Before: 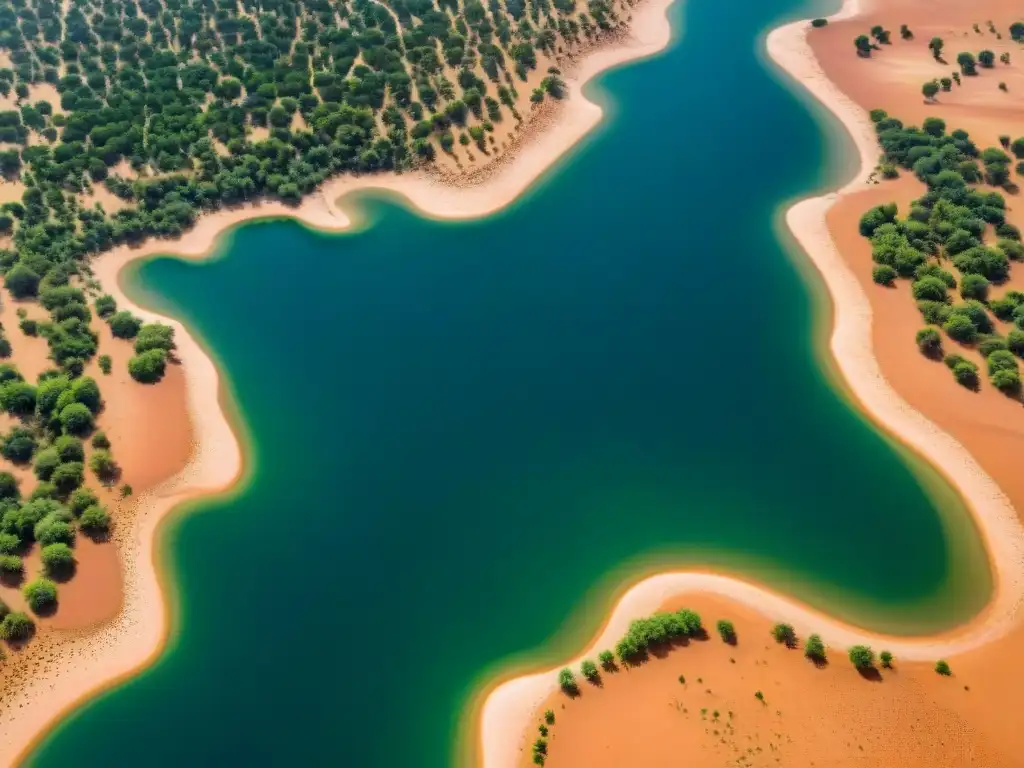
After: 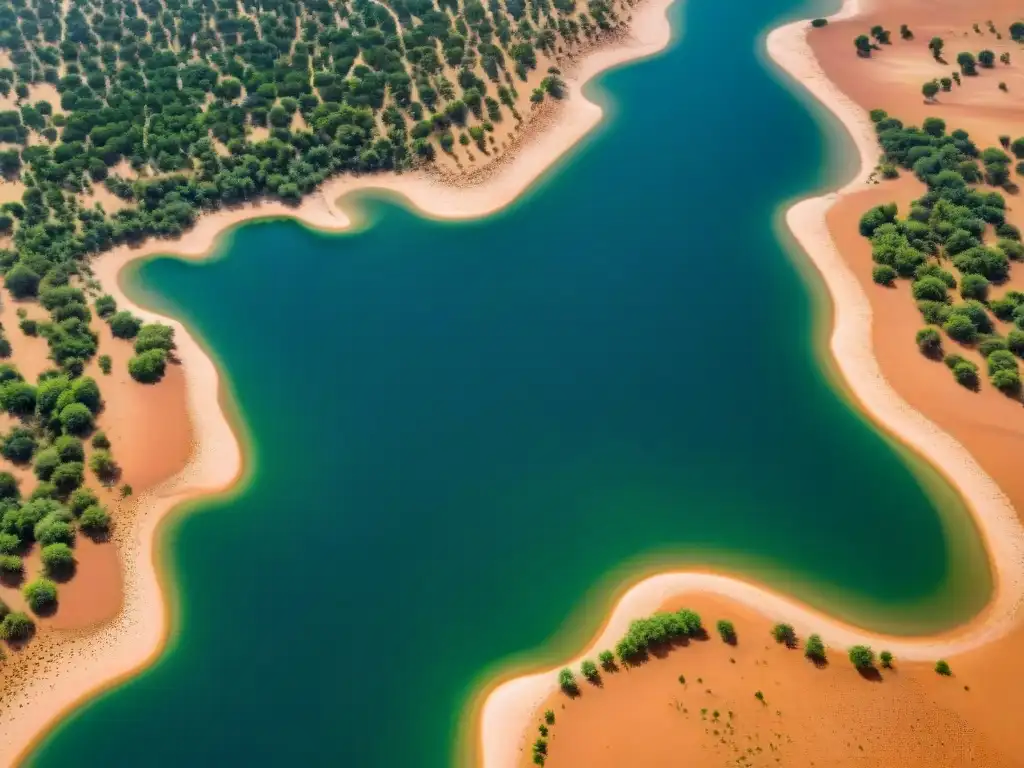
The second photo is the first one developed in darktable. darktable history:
shadows and highlights: white point adjustment 0.115, highlights -70.04, soften with gaussian
